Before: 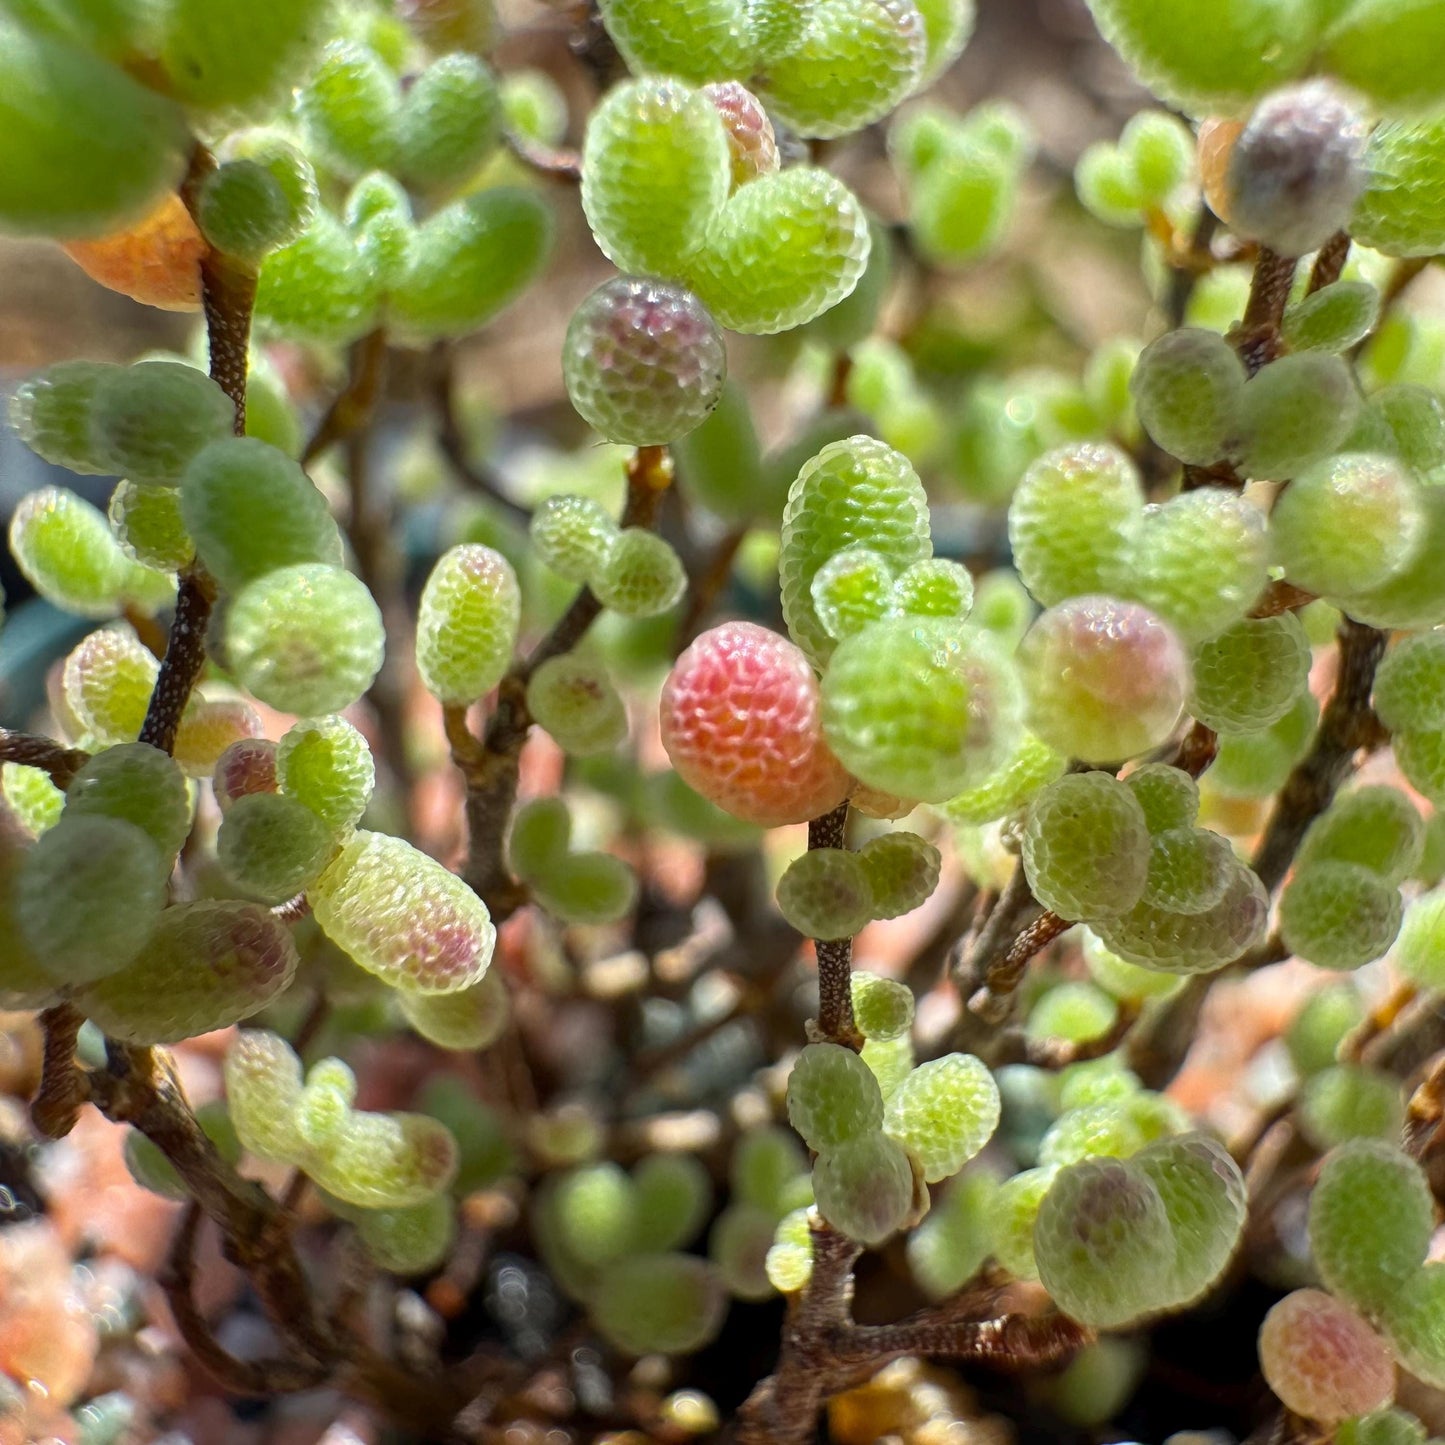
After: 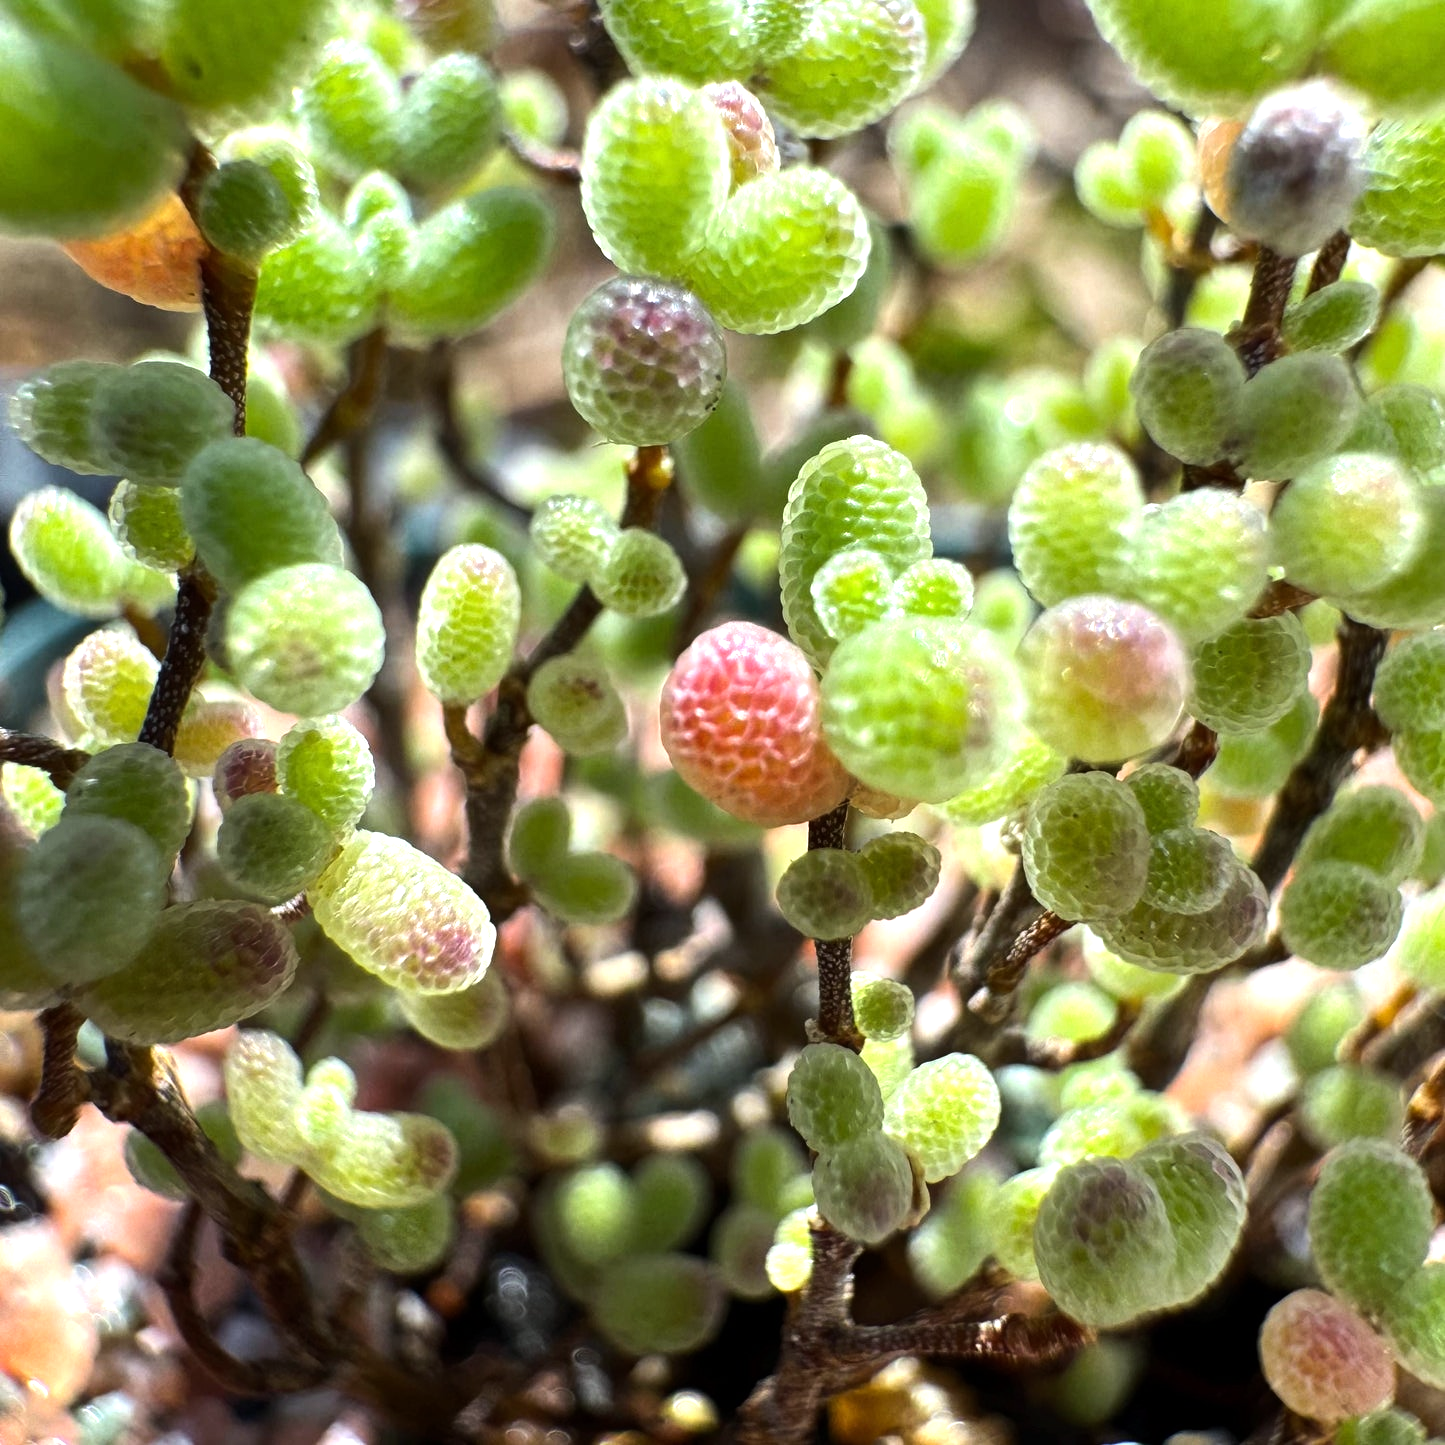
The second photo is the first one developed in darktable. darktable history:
white balance: red 0.976, blue 1.04
tone equalizer: -8 EV -0.75 EV, -7 EV -0.7 EV, -6 EV -0.6 EV, -5 EV -0.4 EV, -3 EV 0.4 EV, -2 EV 0.6 EV, -1 EV 0.7 EV, +0 EV 0.75 EV, edges refinement/feathering 500, mask exposure compensation -1.57 EV, preserve details no
